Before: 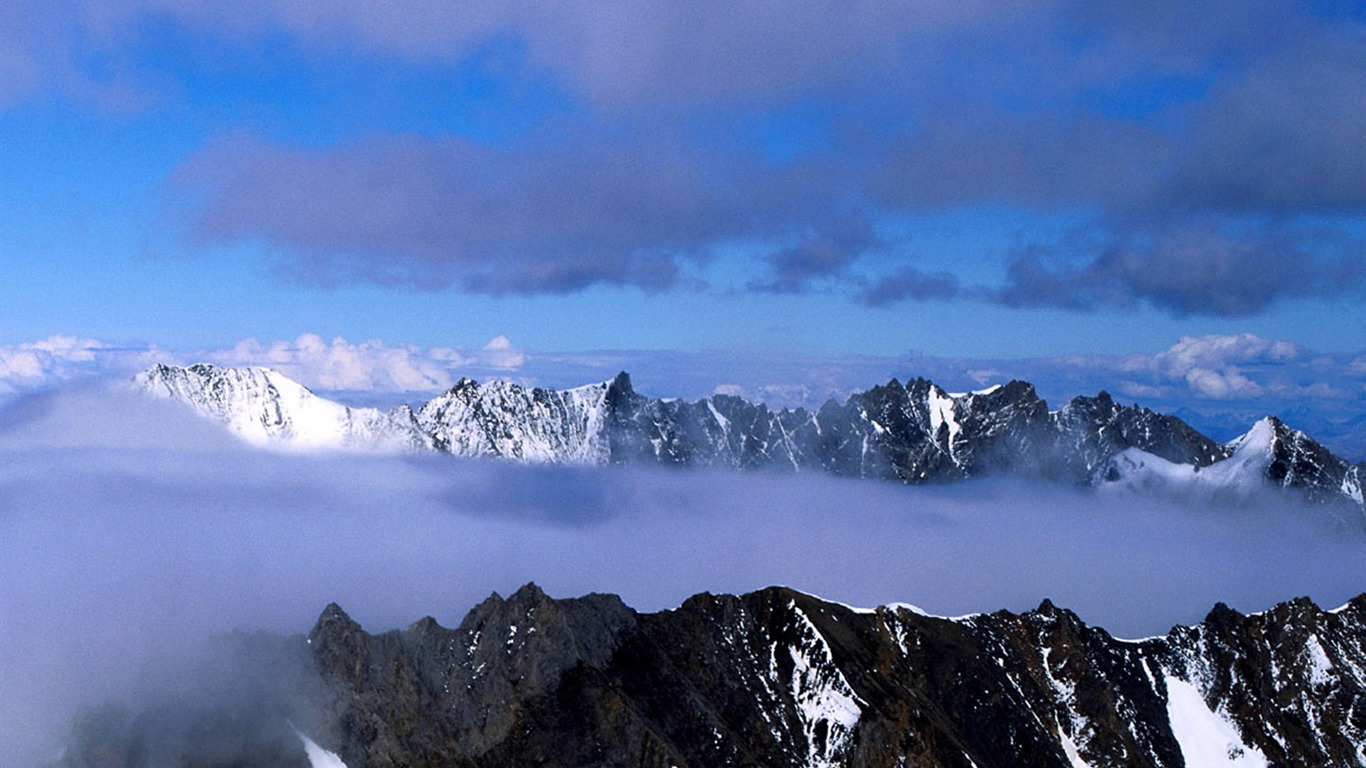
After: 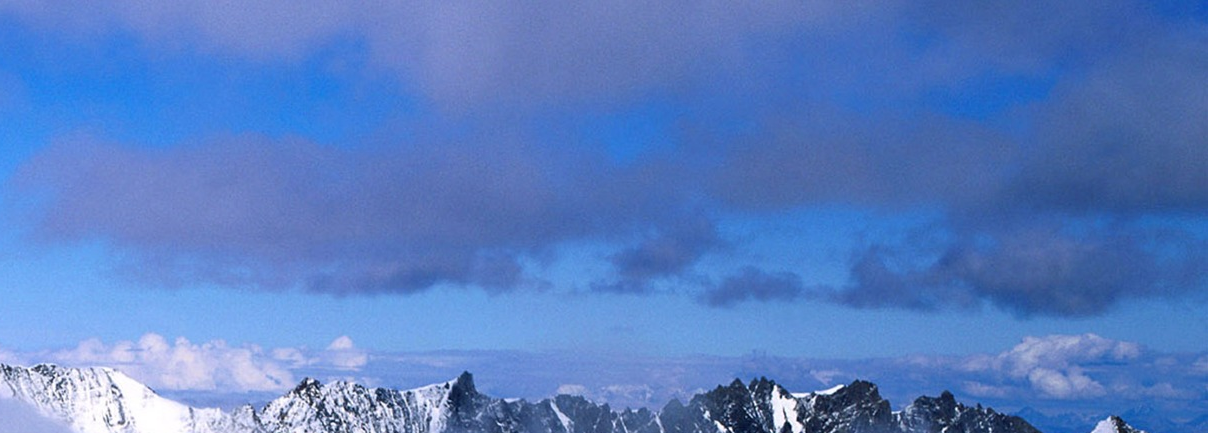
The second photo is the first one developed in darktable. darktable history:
crop and rotate: left 11.511%, bottom 43.524%
